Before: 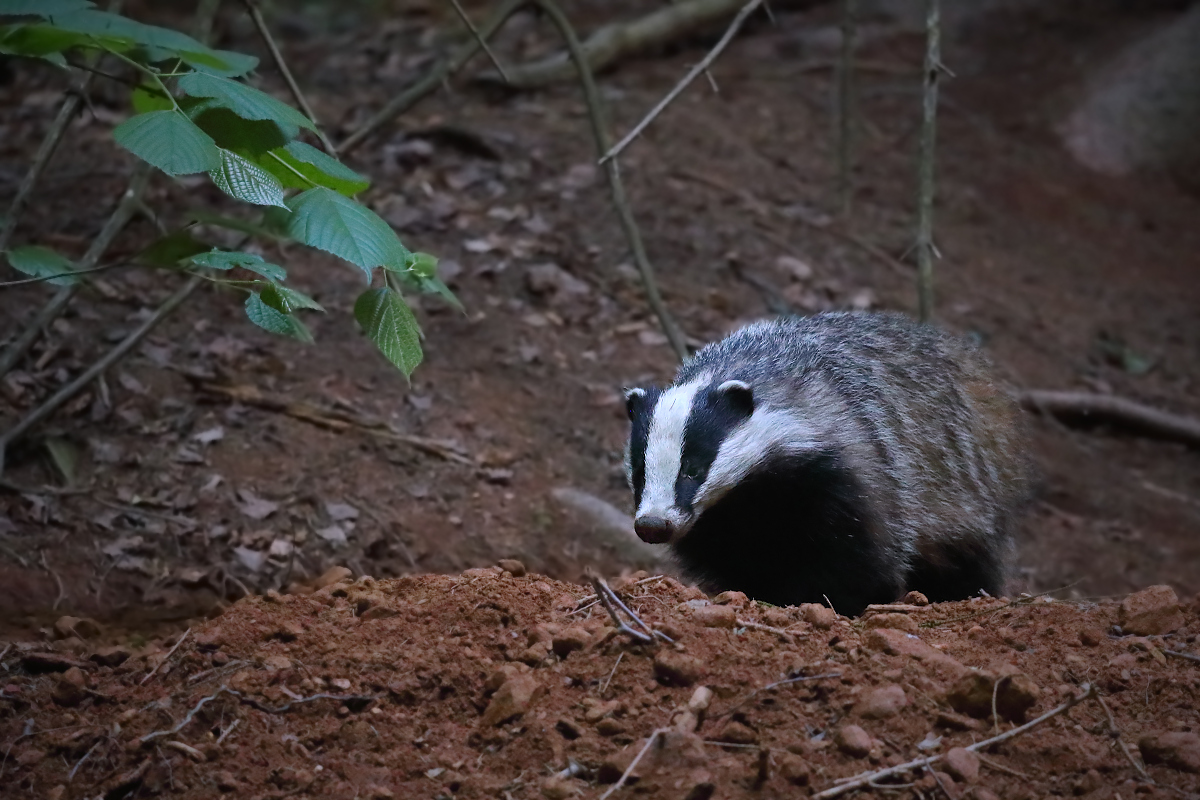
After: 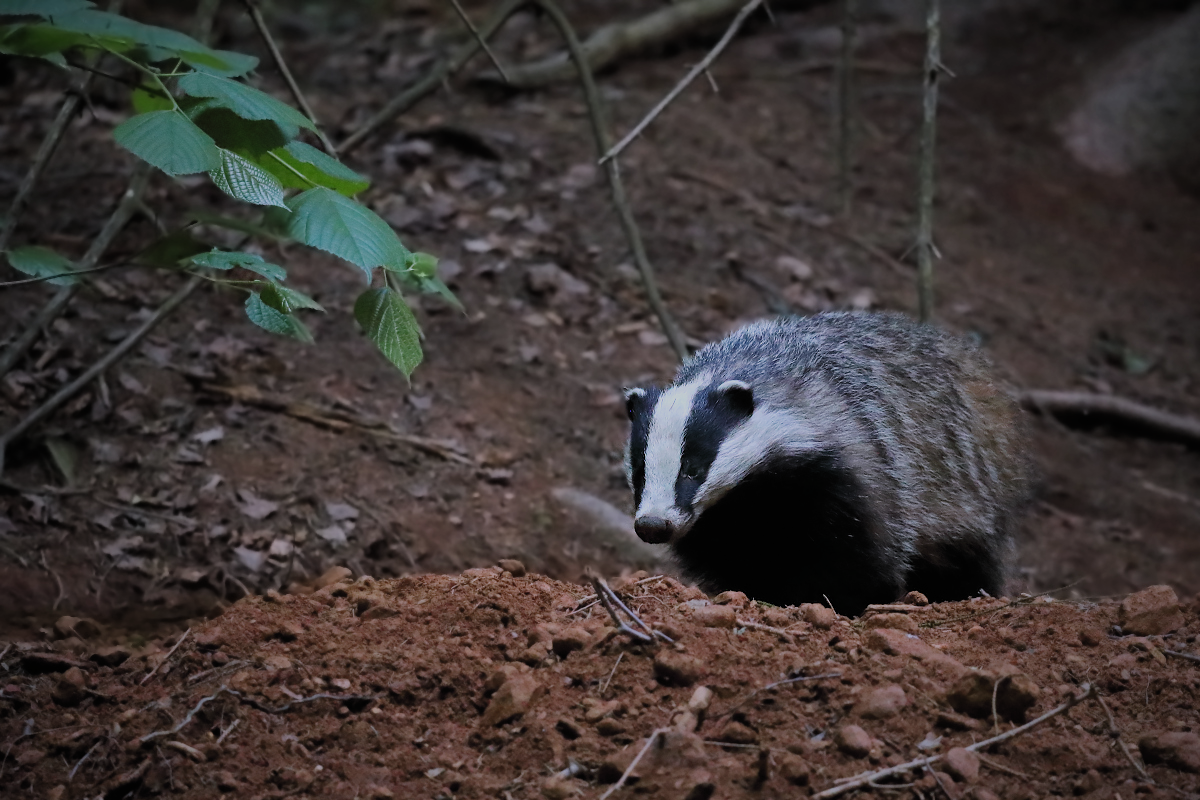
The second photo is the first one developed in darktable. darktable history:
filmic rgb: black relative exposure -7.65 EV, white relative exposure 4.56 EV, hardness 3.61, color science v5 (2021), contrast in shadows safe, contrast in highlights safe
